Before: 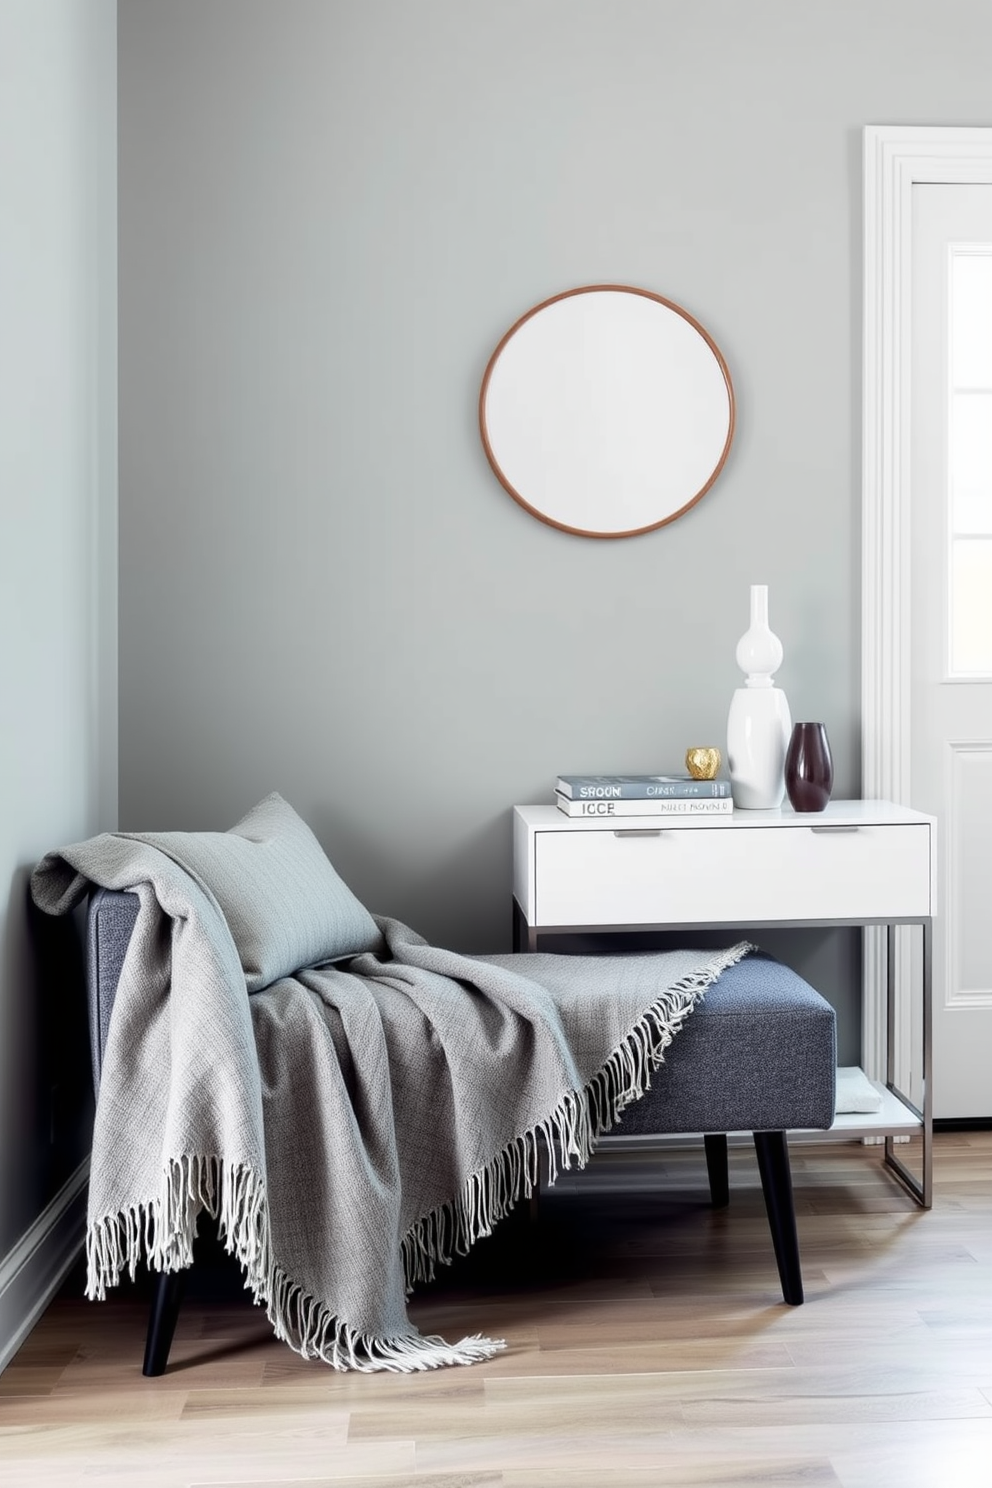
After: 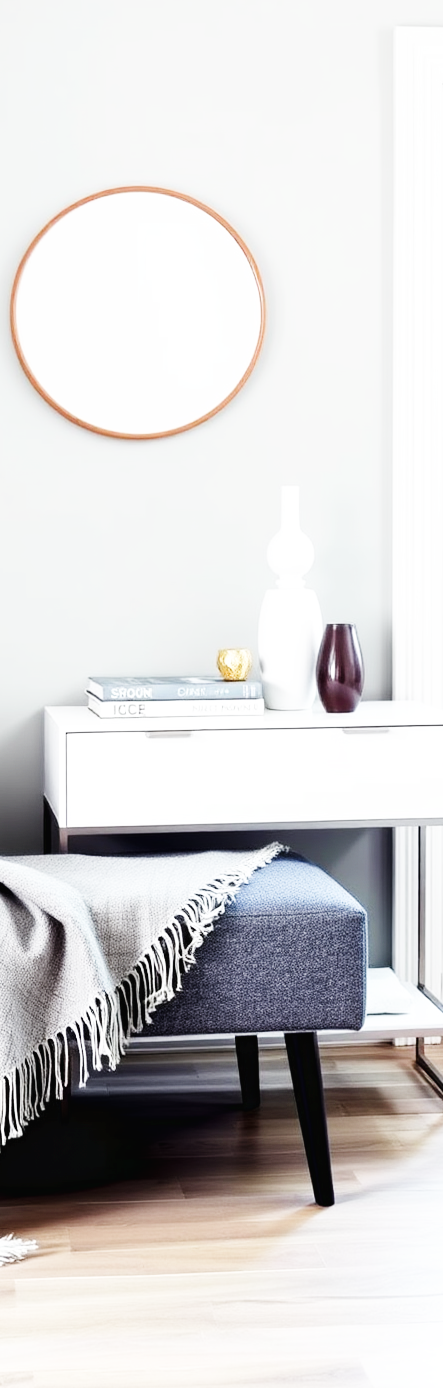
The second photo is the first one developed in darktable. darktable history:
crop: left 47.346%, top 6.67%, right 7.964%
base curve: curves: ch0 [(0, 0.003) (0.001, 0.002) (0.006, 0.004) (0.02, 0.022) (0.048, 0.086) (0.094, 0.234) (0.162, 0.431) (0.258, 0.629) (0.385, 0.8) (0.548, 0.918) (0.751, 0.988) (1, 1)], preserve colors none
